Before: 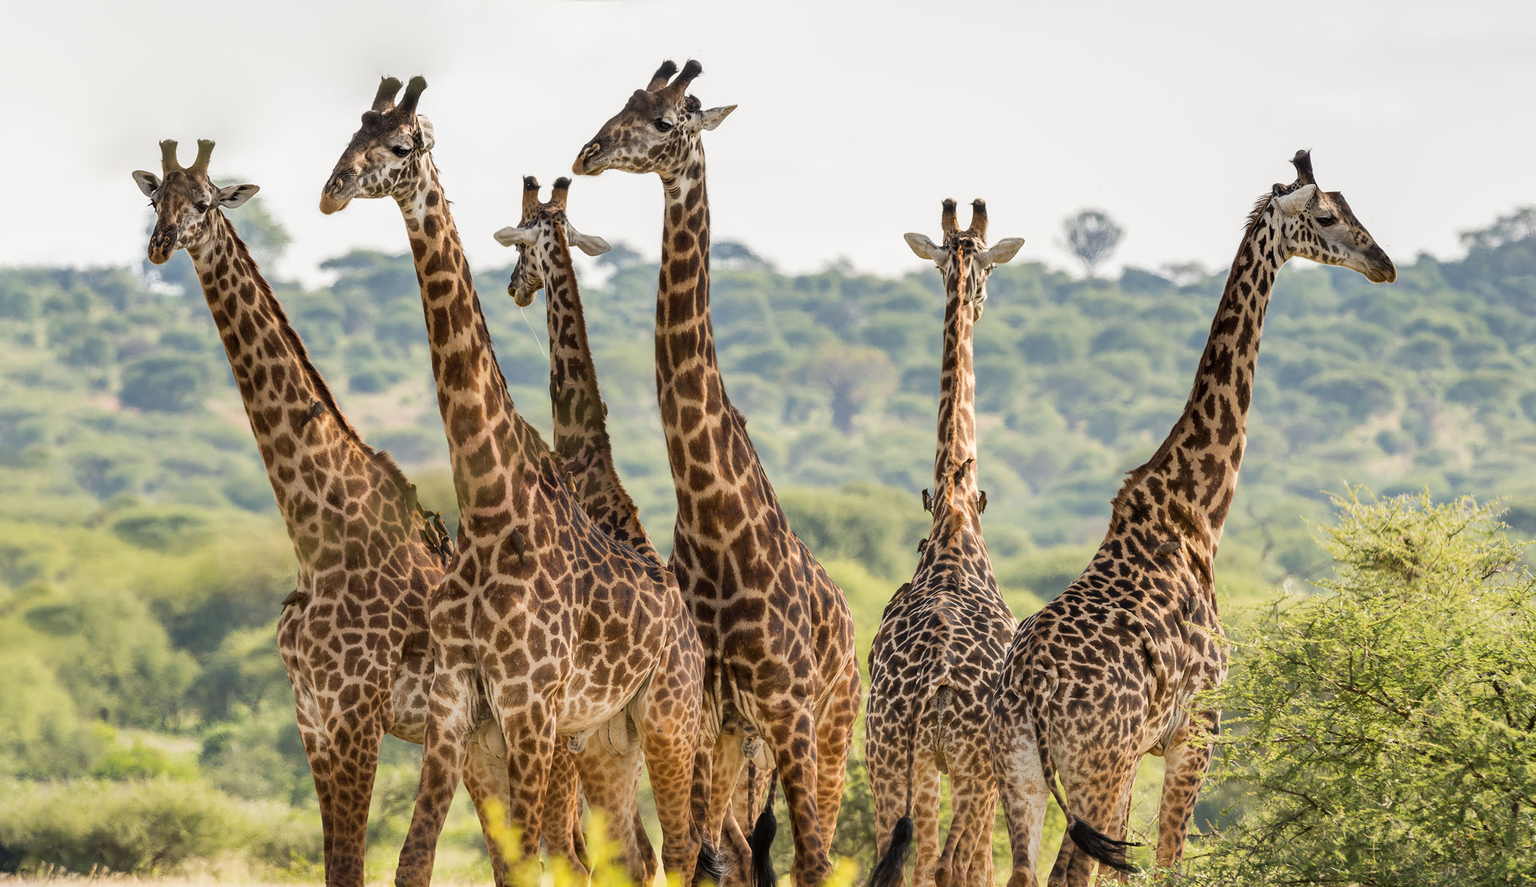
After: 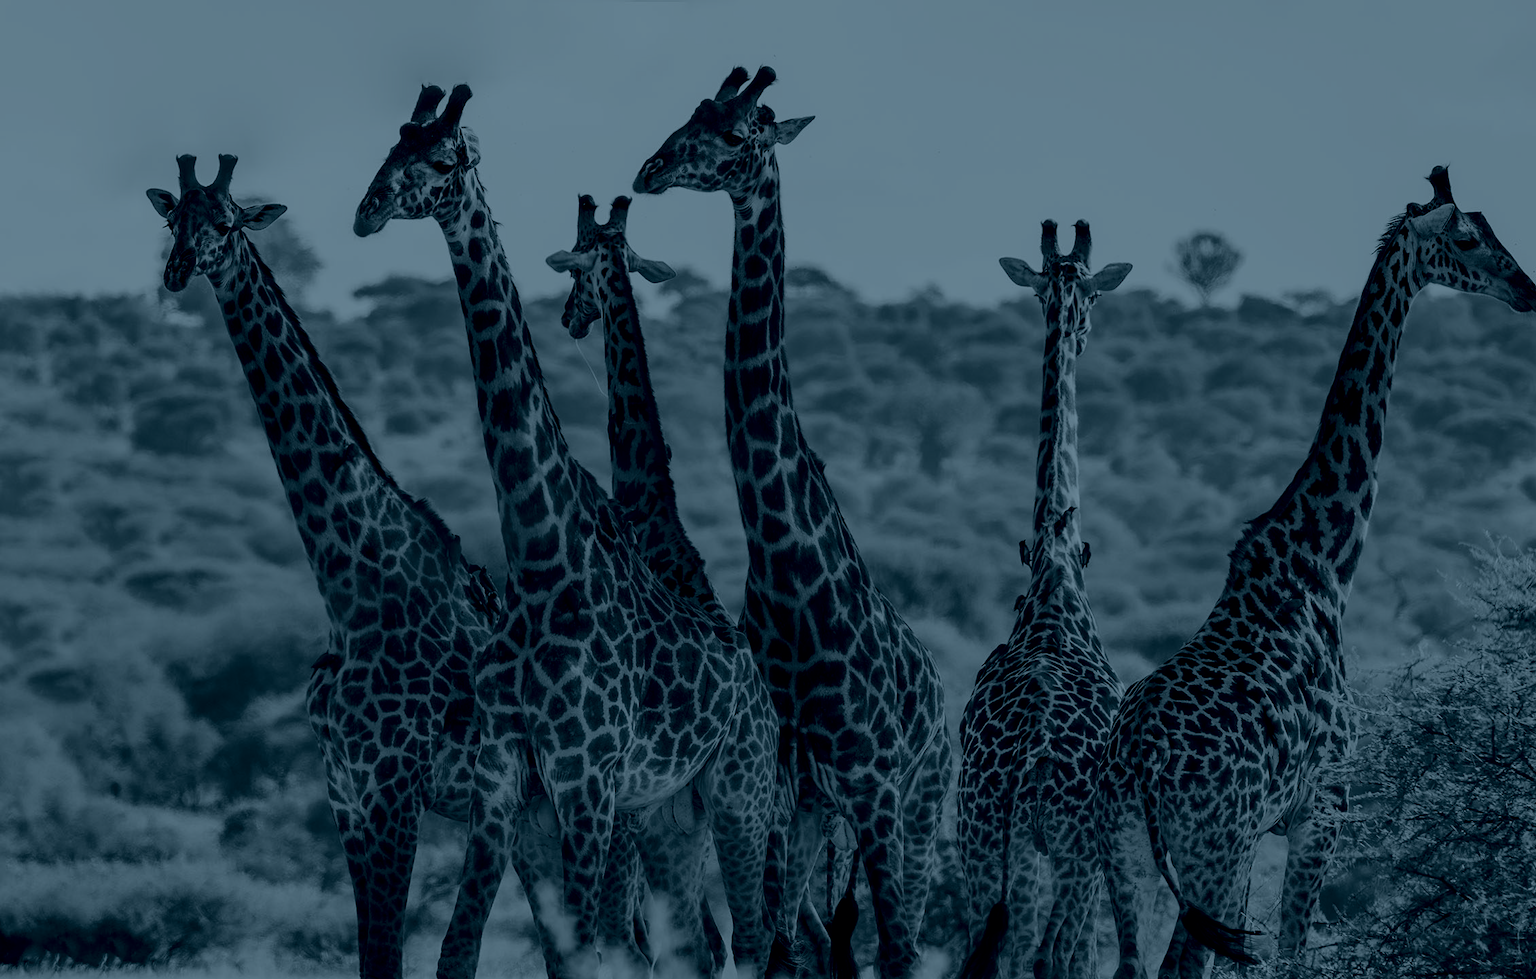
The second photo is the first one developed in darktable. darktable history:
crop: right 9.509%, bottom 0.031%
contrast brightness saturation: contrast 0.13, brightness -0.24, saturation 0.14
color balance rgb: shadows lift › chroma 2%, shadows lift › hue 217.2°, power › hue 60°, highlights gain › chroma 1%, highlights gain › hue 69.6°, global offset › luminance -0.5%, perceptual saturation grading › global saturation 15%, global vibrance 15%
colorize: hue 194.4°, saturation 29%, source mix 61.75%, lightness 3.98%, version 1
